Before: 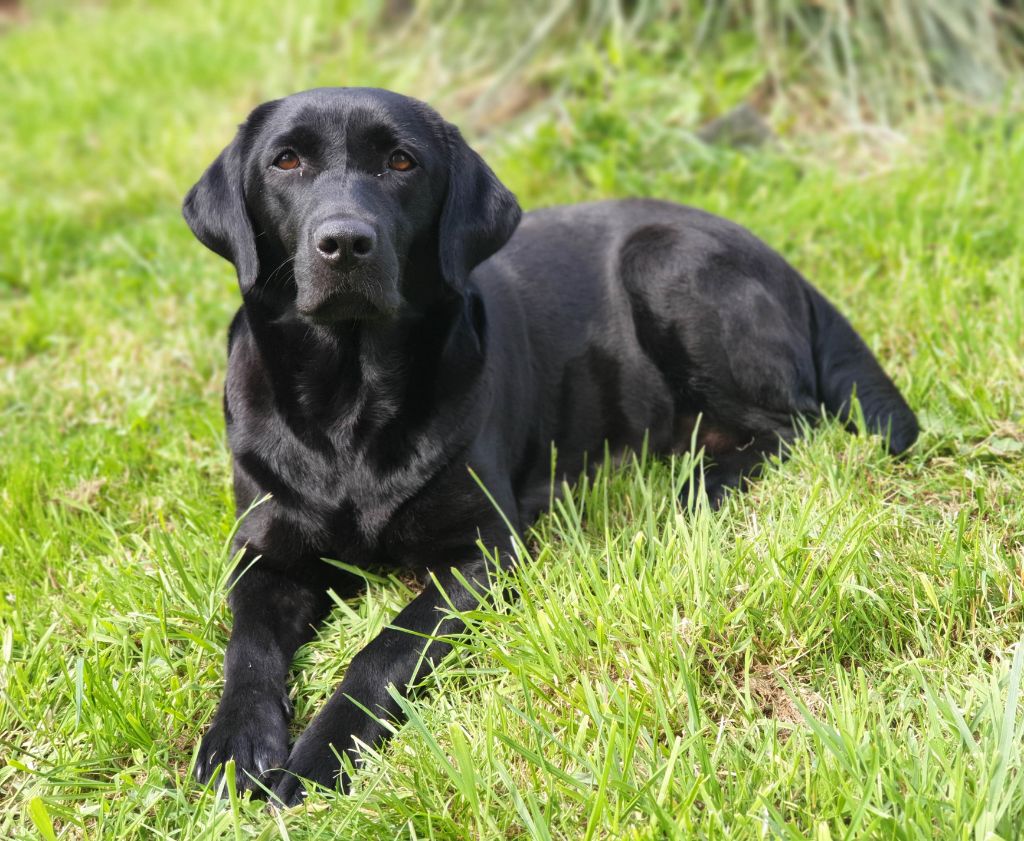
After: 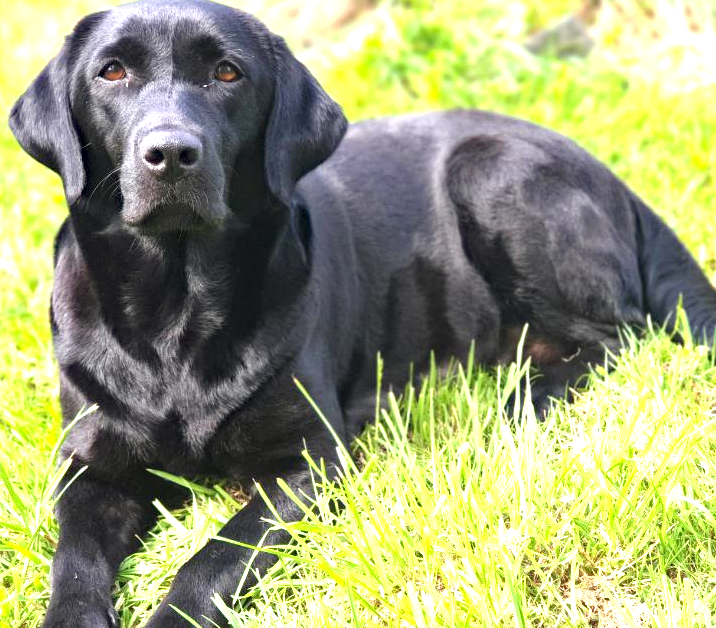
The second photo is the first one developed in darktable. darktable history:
exposure: black level correction 0, exposure 1.379 EV, compensate exposure bias true, compensate highlight preservation false
haze removal: compatibility mode true, adaptive false
crop and rotate: left 17.046%, top 10.659%, right 12.989%, bottom 14.553%
